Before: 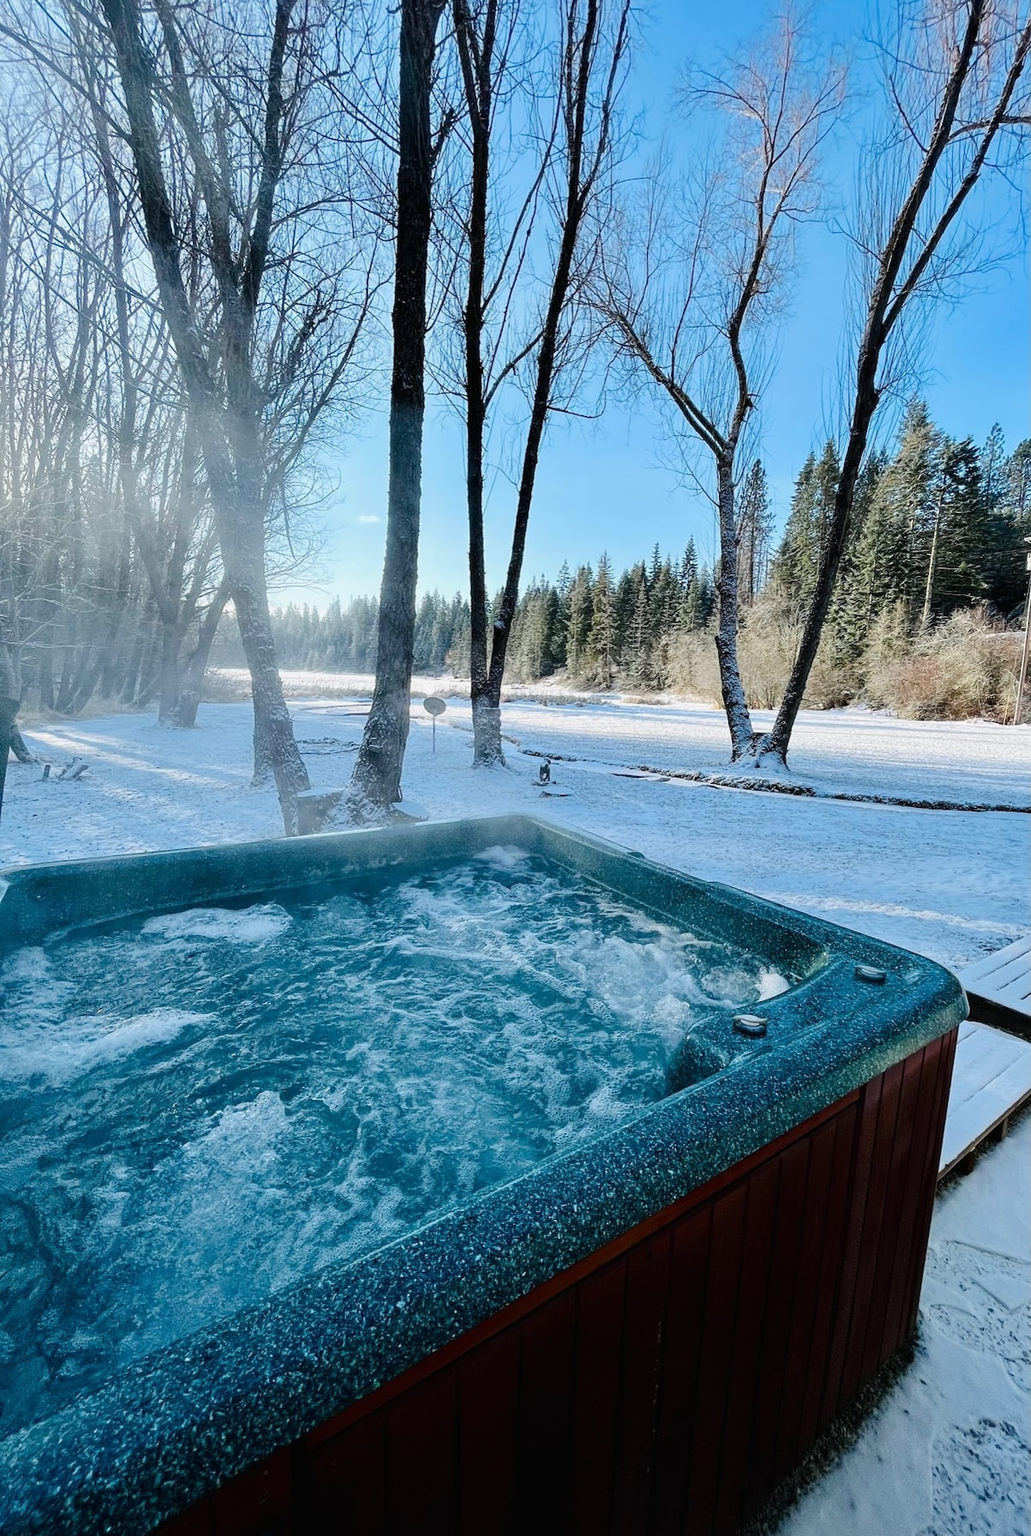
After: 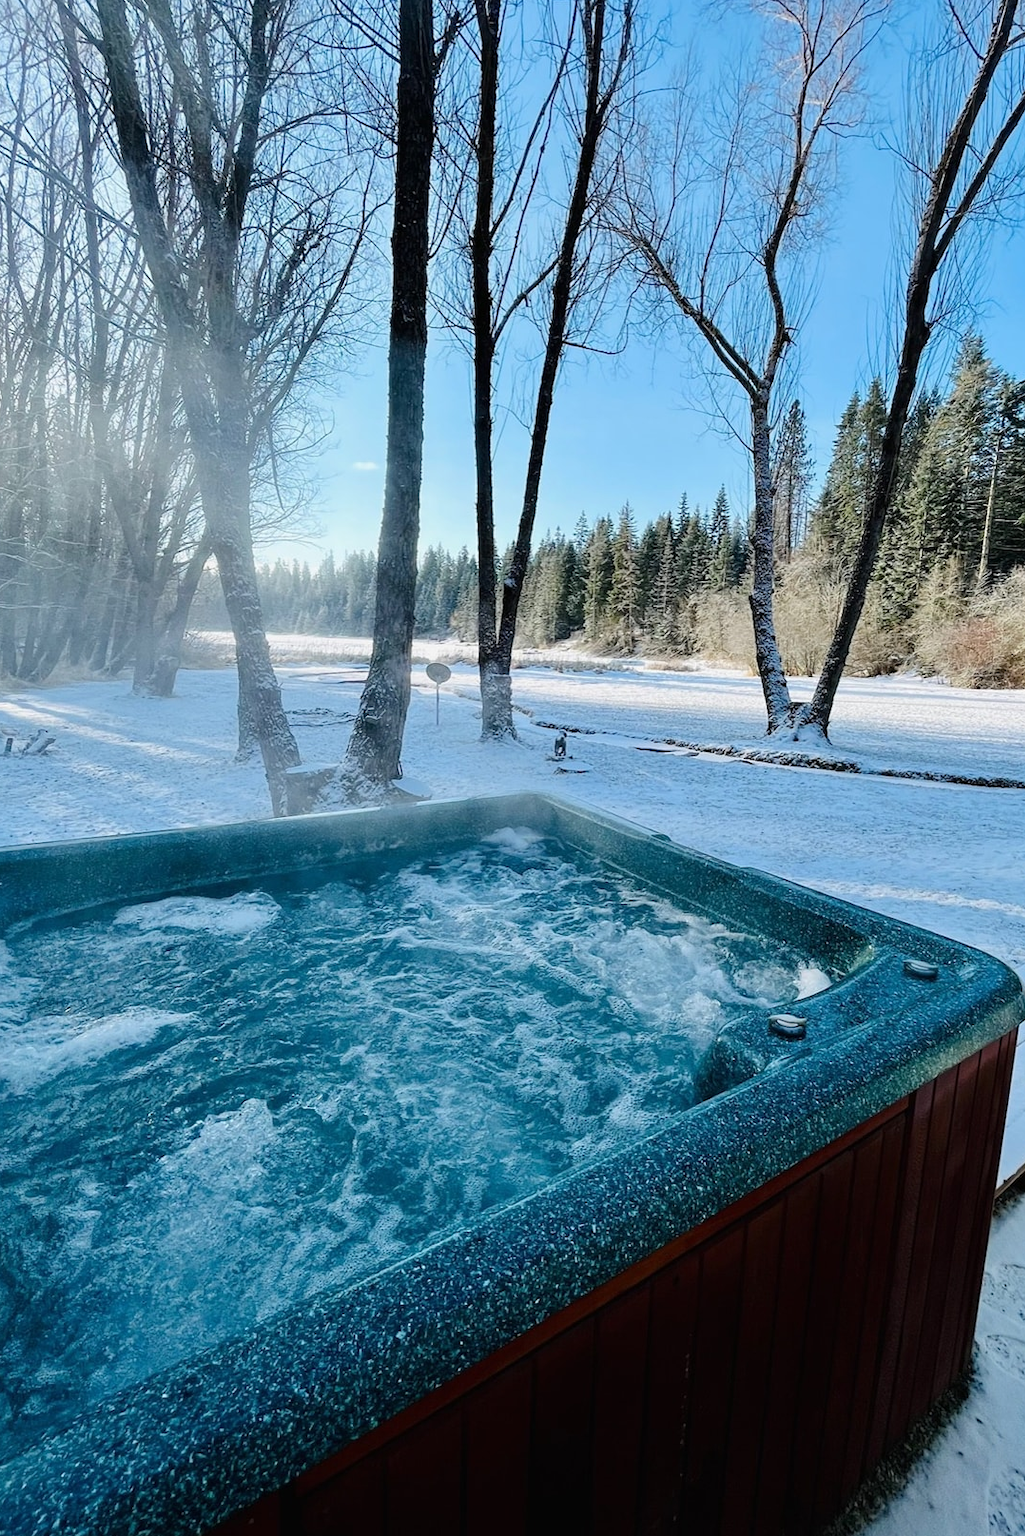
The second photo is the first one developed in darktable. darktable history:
crop: left 3.755%, top 6.406%, right 6.382%, bottom 3.169%
